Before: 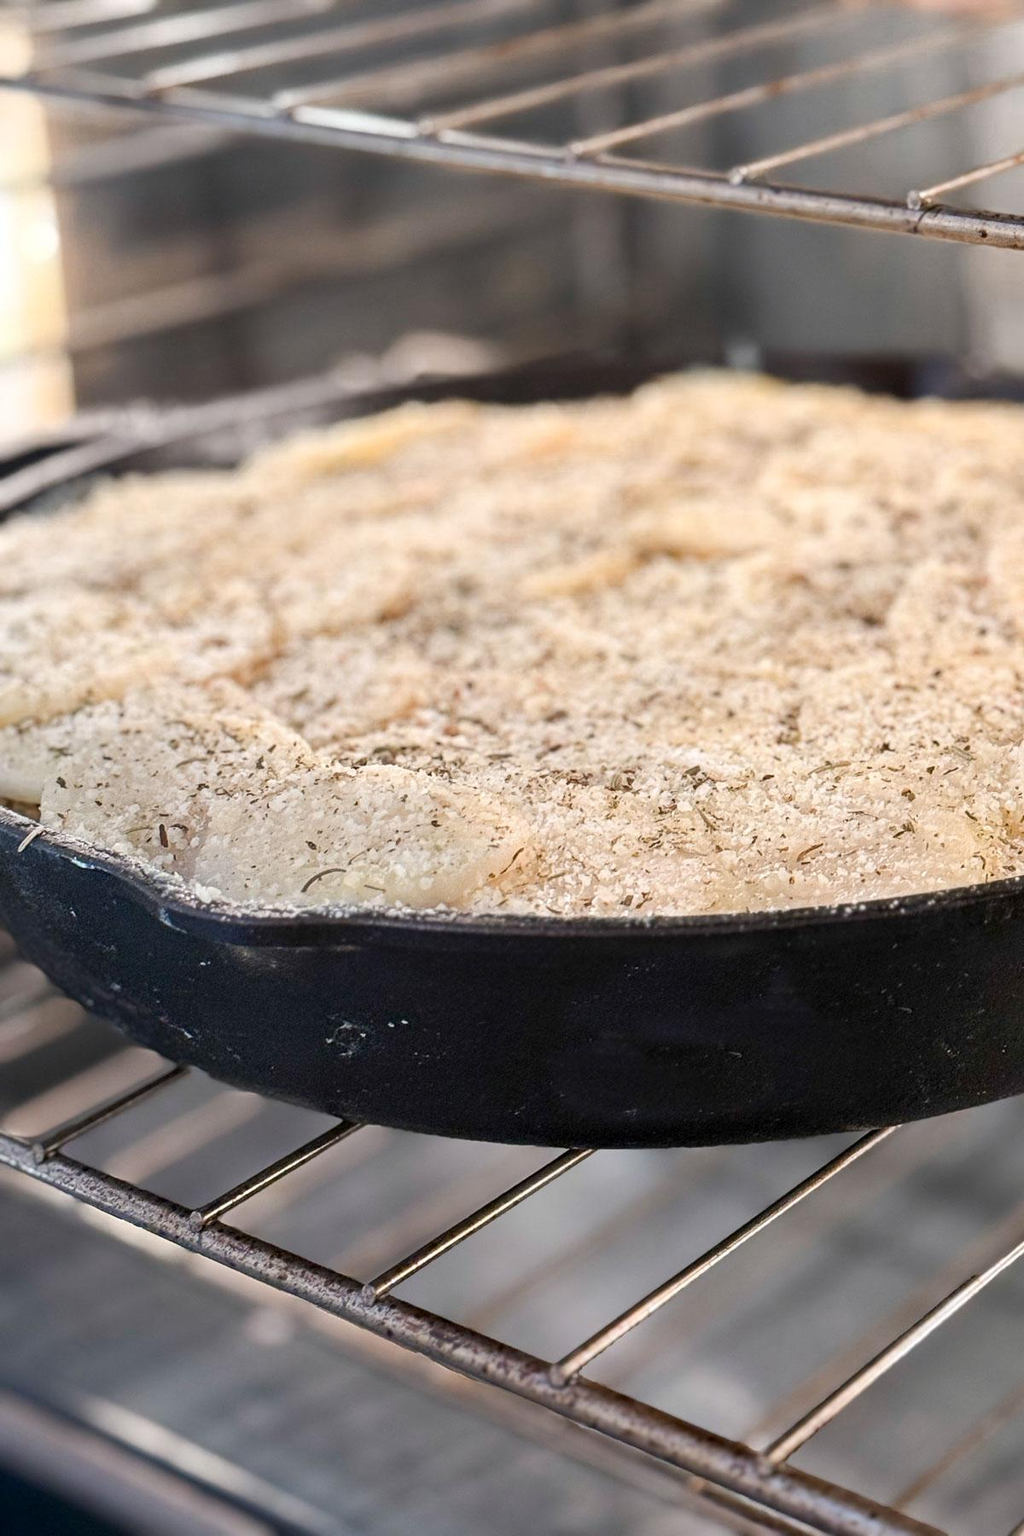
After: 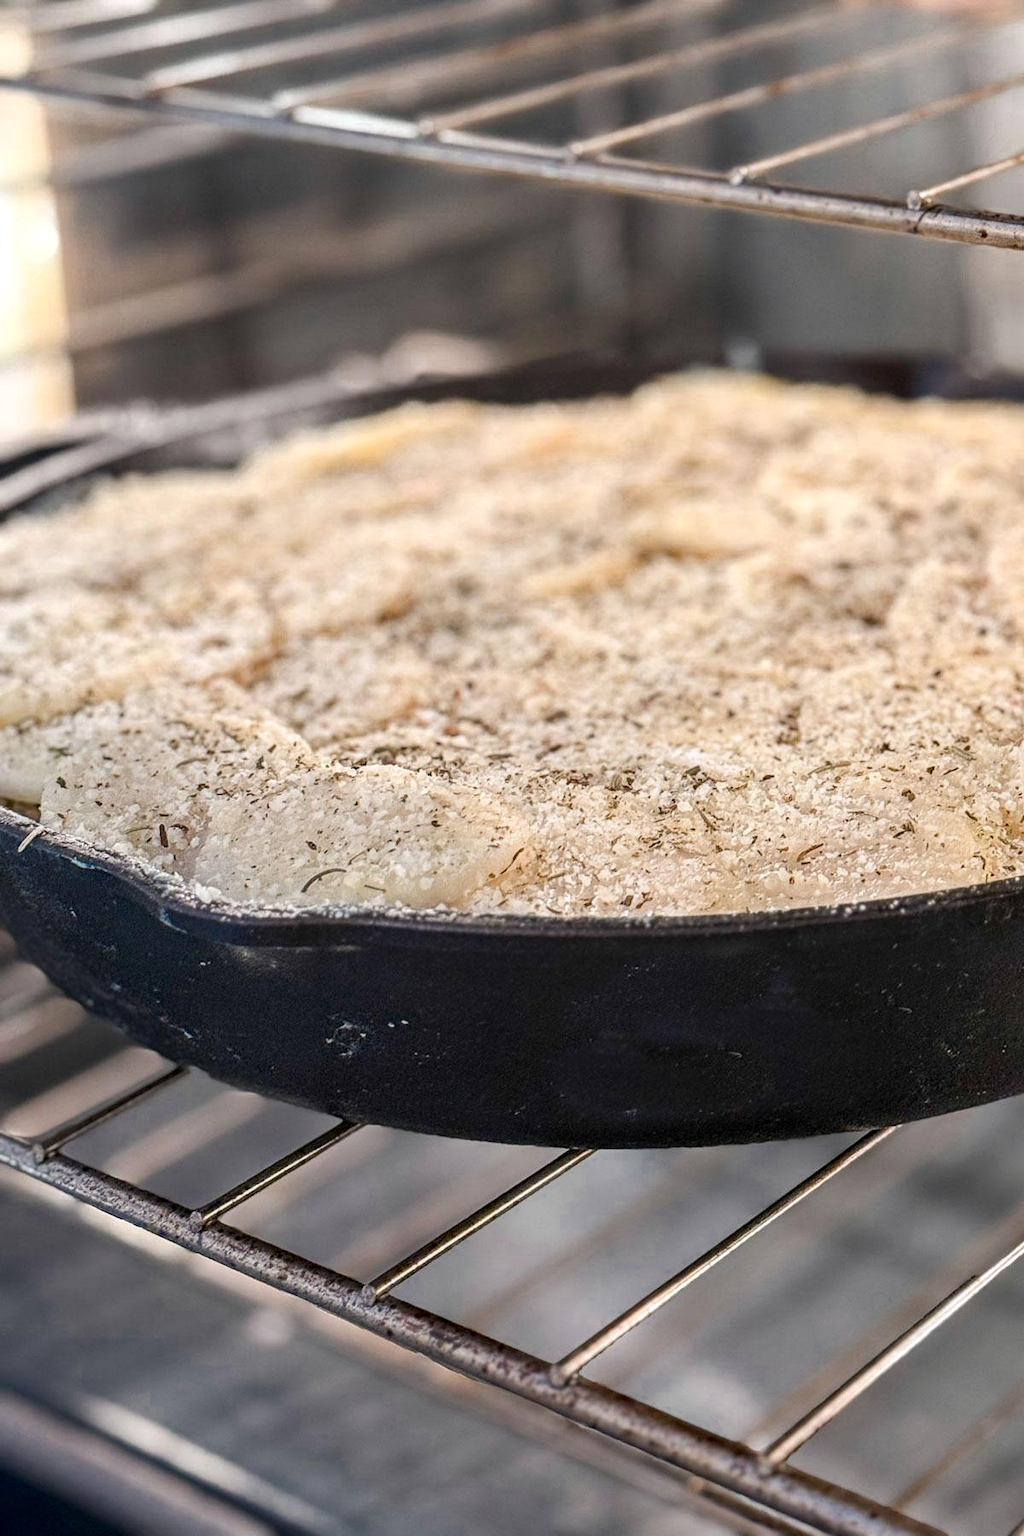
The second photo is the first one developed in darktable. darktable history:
local contrast: on, module defaults
color zones: curves: ch0 [(0, 0.497) (0.143, 0.5) (0.286, 0.5) (0.429, 0.483) (0.571, 0.116) (0.714, -0.006) (0.857, 0.28) (1, 0.497)]
